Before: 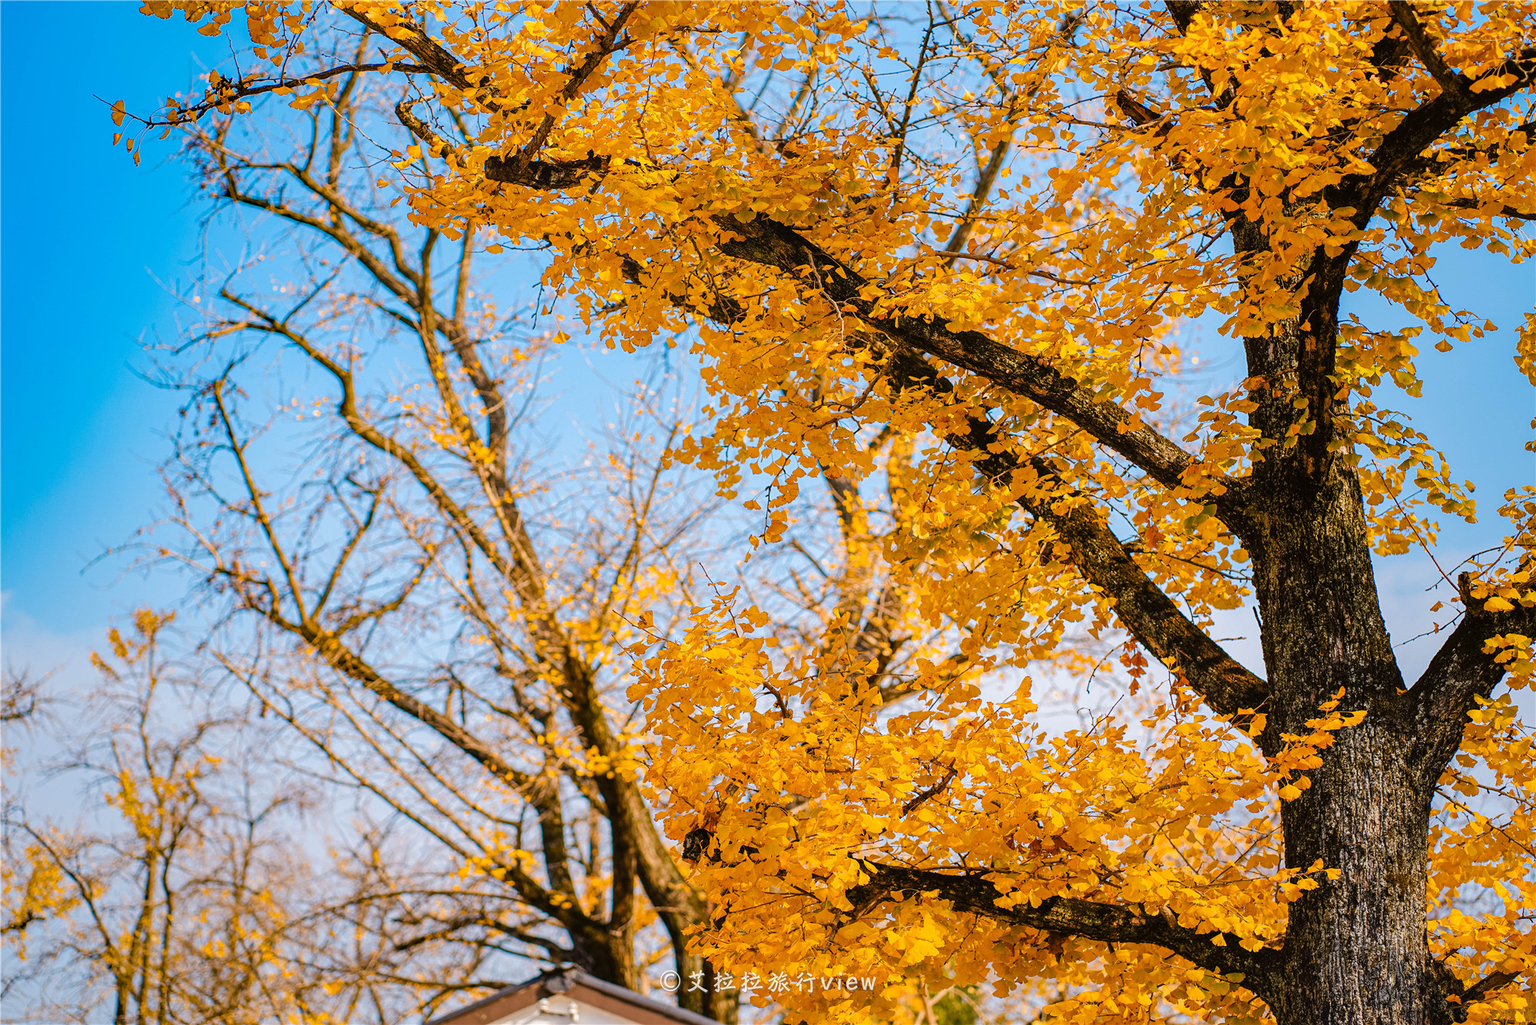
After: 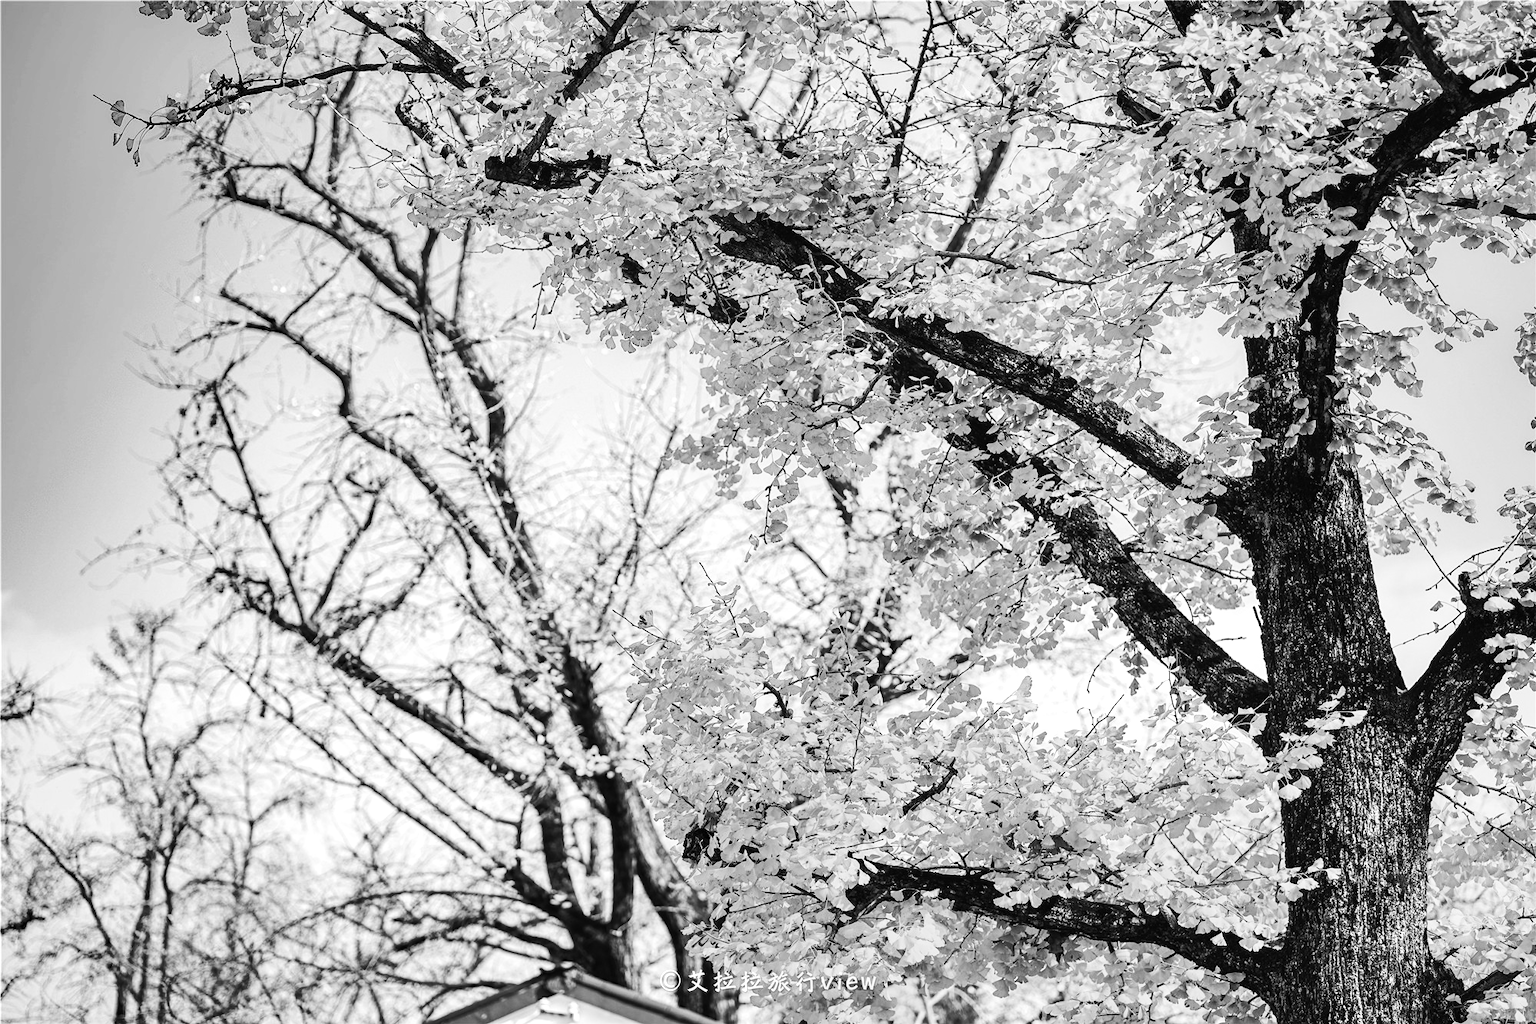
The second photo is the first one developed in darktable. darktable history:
shadows and highlights: radius 133.83, soften with gaussian
contrast brightness saturation: contrast 0.2, brightness 0.16, saturation 0.22
tone equalizer: -8 EV -0.75 EV, -7 EV -0.7 EV, -6 EV -0.6 EV, -5 EV -0.4 EV, -3 EV 0.4 EV, -2 EV 0.6 EV, -1 EV 0.7 EV, +0 EV 0.75 EV, edges refinement/feathering 500, mask exposure compensation -1.57 EV, preserve details no
monochrome: on, module defaults
